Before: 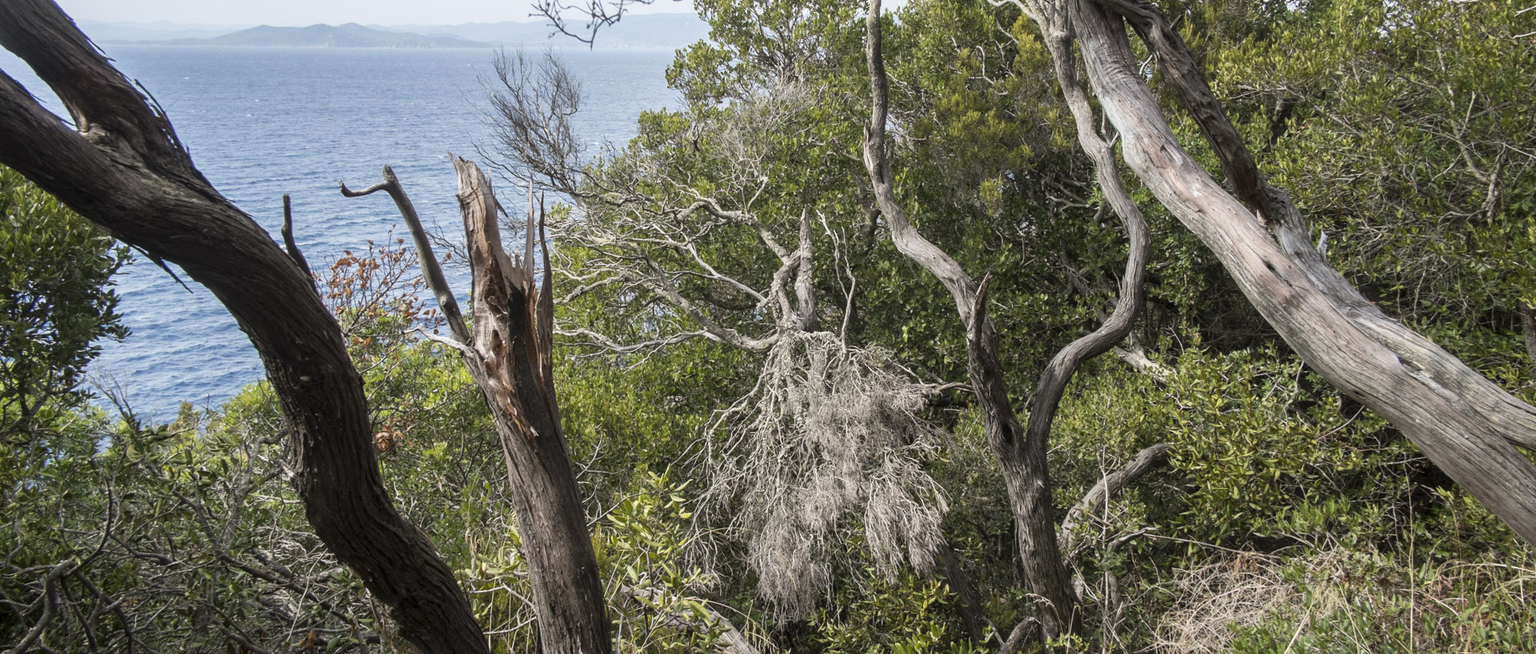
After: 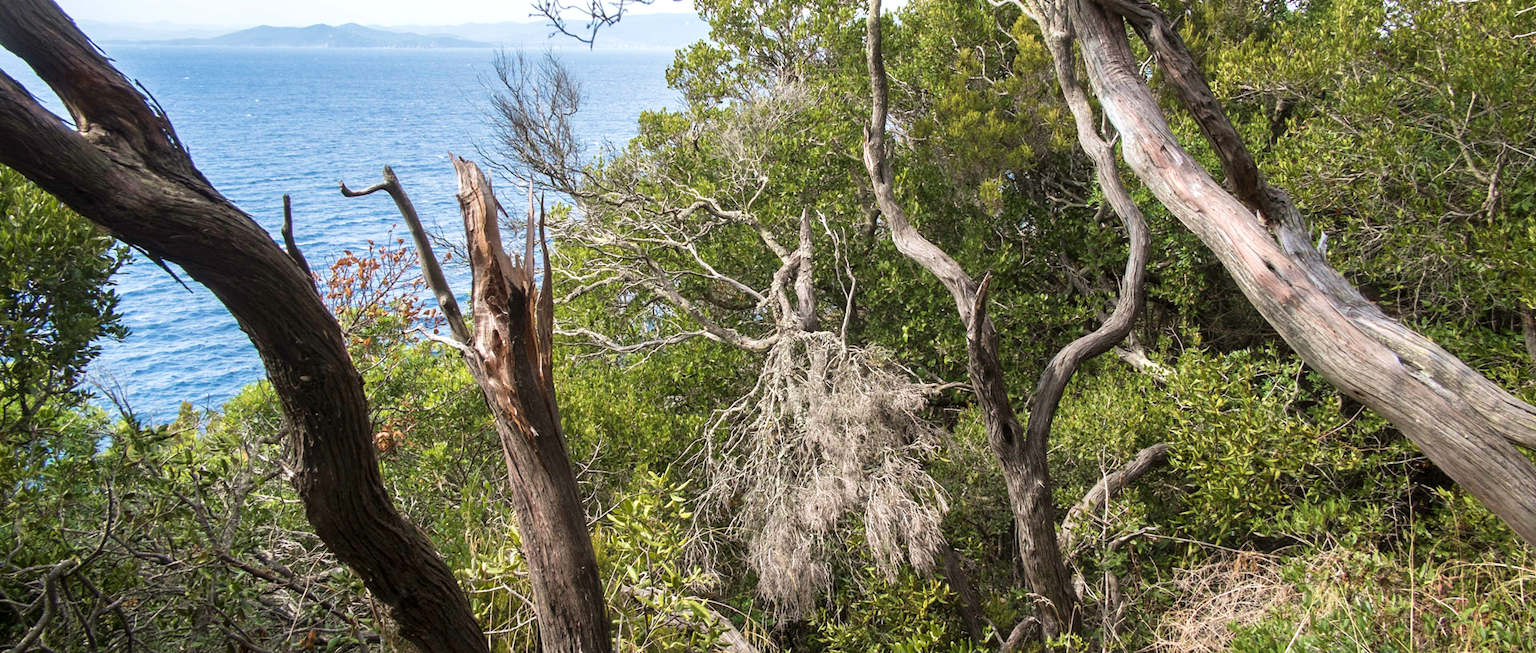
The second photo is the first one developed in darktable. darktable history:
velvia: strength 44.53%
exposure: black level correction 0, exposure 0.301 EV, compensate highlight preservation false
